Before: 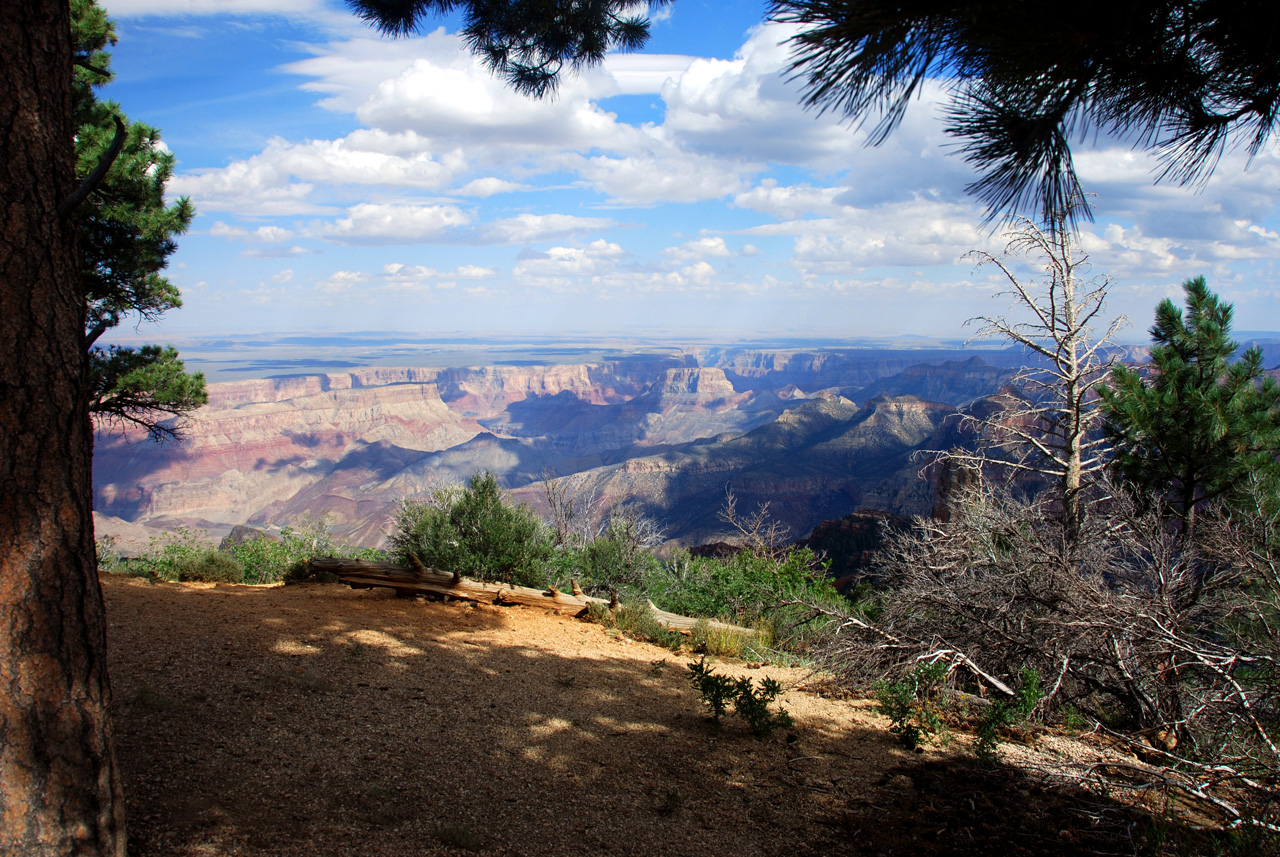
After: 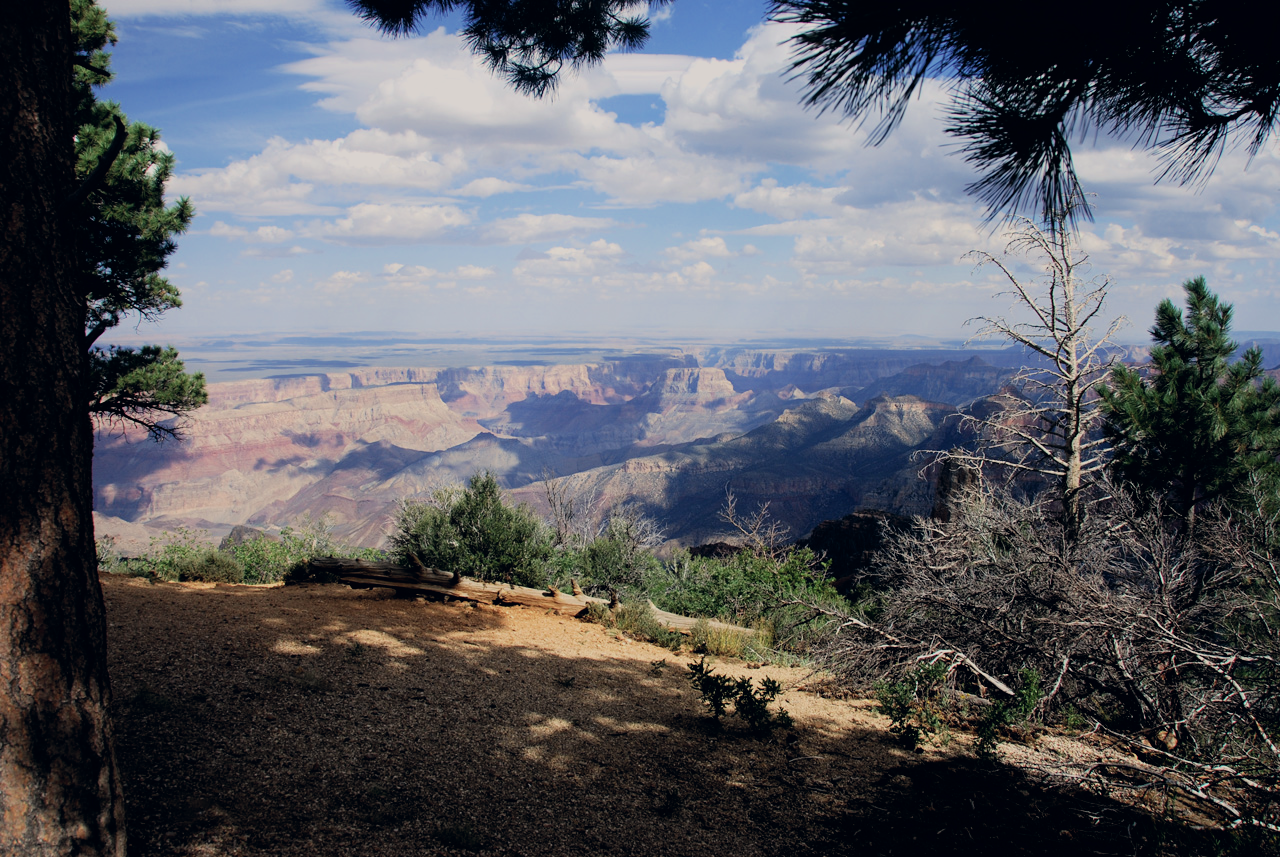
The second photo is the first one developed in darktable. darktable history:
color correction: highlights a* 2.88, highlights b* 5, shadows a* -1.64, shadows b* -4.83, saturation 0.777
filmic rgb: black relative exposure -7.65 EV, white relative exposure 4.56 EV, threshold 3 EV, structure ↔ texture 99.71%, hardness 3.61, color science v6 (2022), enable highlight reconstruction true
